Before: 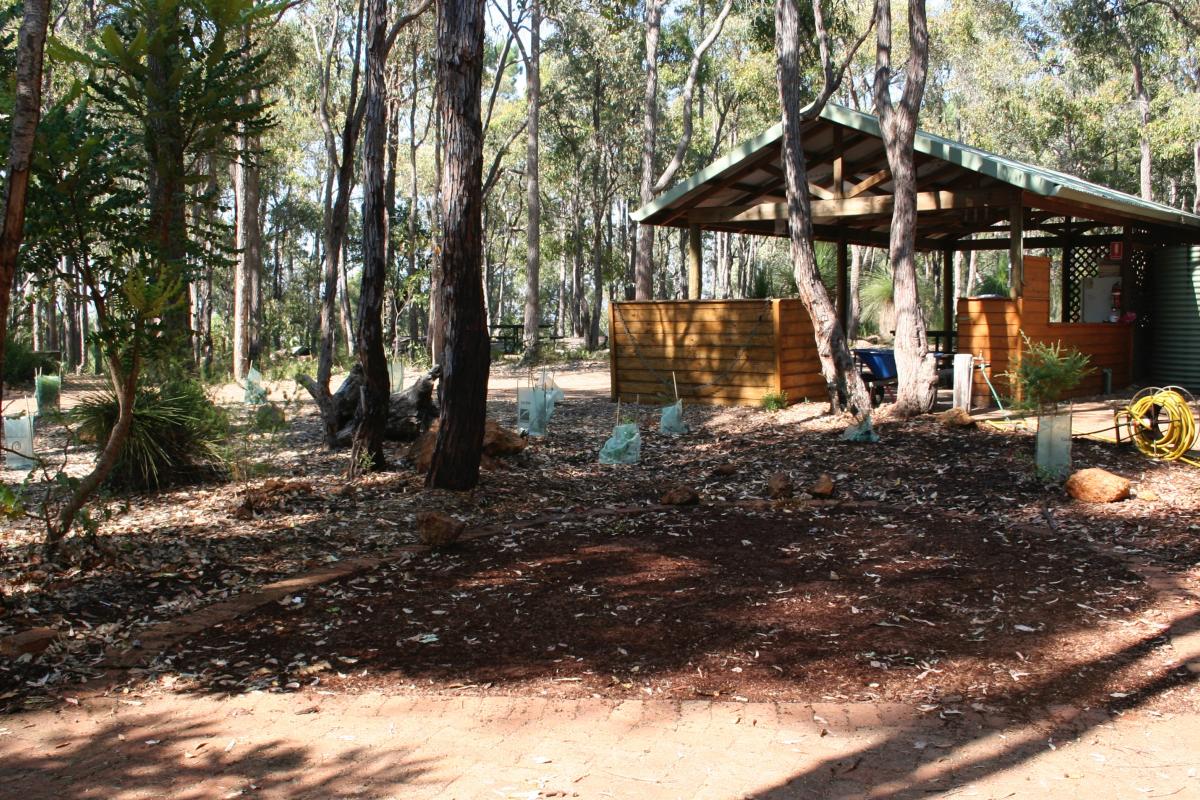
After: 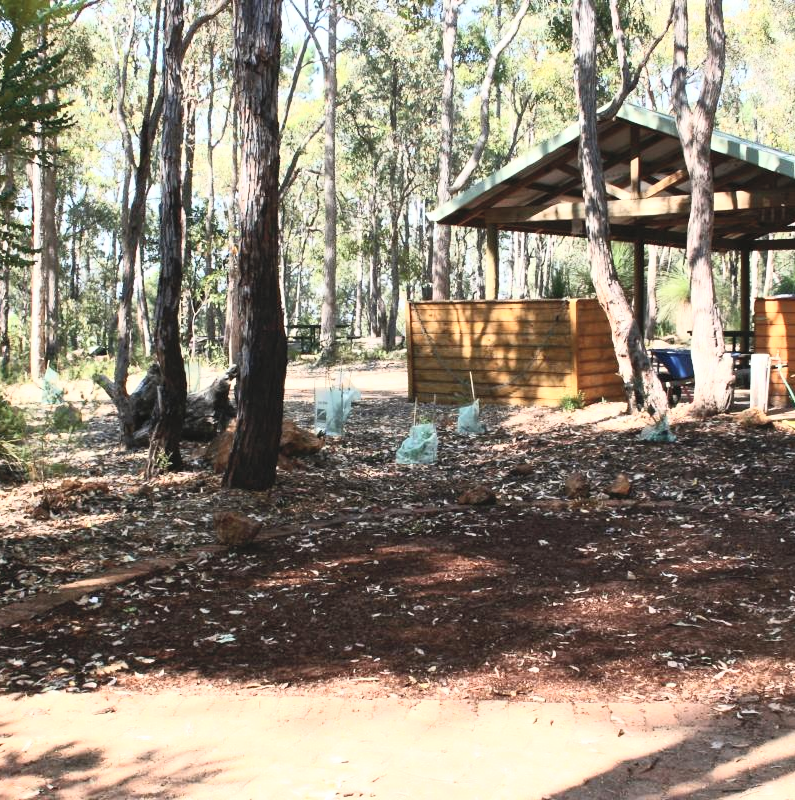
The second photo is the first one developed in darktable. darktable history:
crop: left 16.972%, right 16.738%
contrast brightness saturation: contrast 0.375, brightness 0.513
